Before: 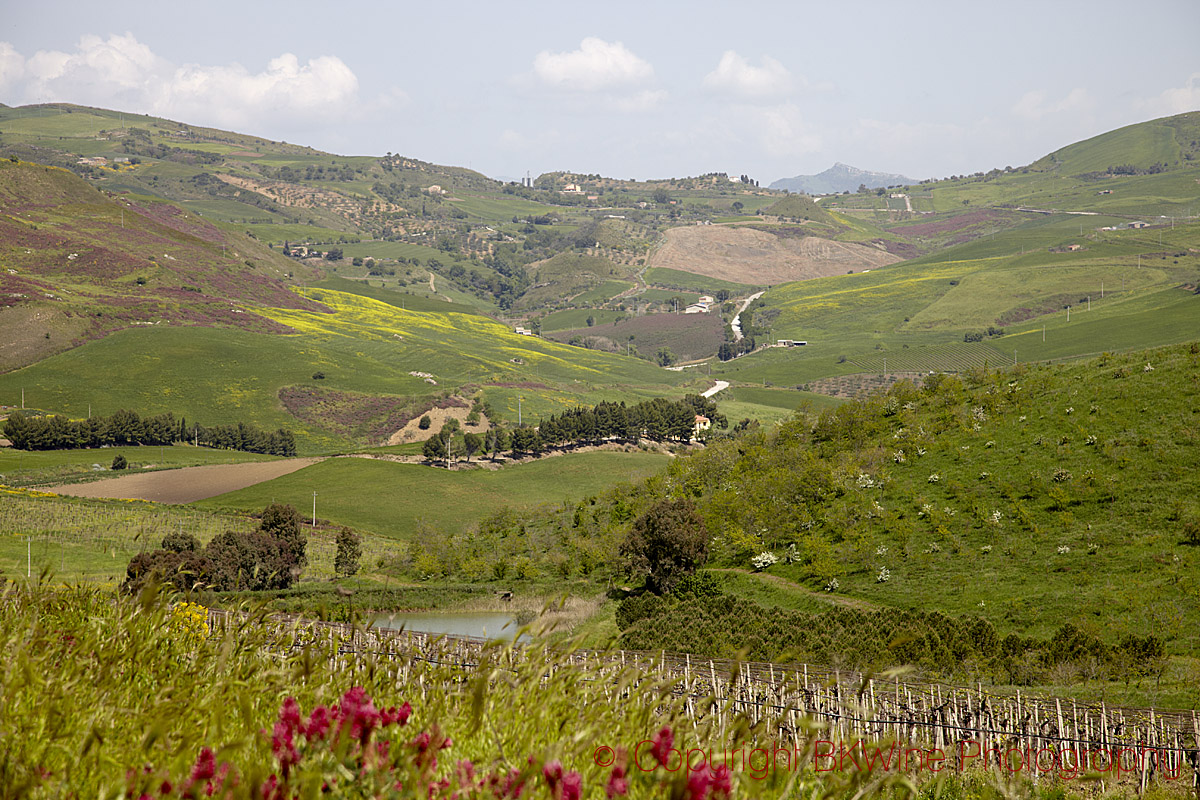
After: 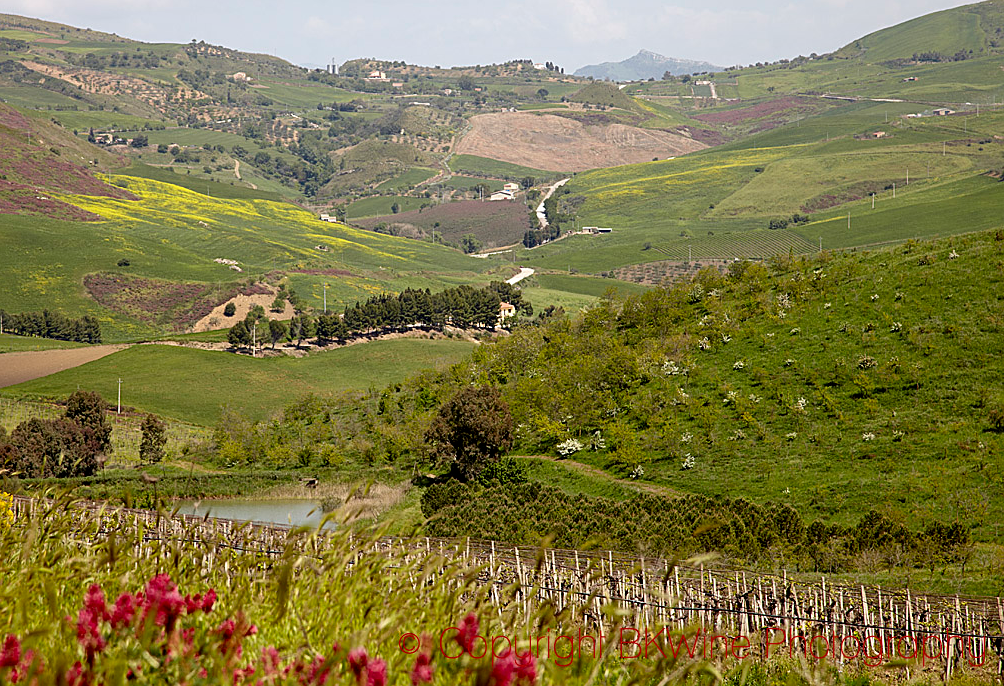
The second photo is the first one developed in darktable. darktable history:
sharpen: amount 0.216
crop: left 16.332%, top 14.126%
local contrast: mode bilateral grid, contrast 20, coarseness 49, detail 119%, midtone range 0.2
